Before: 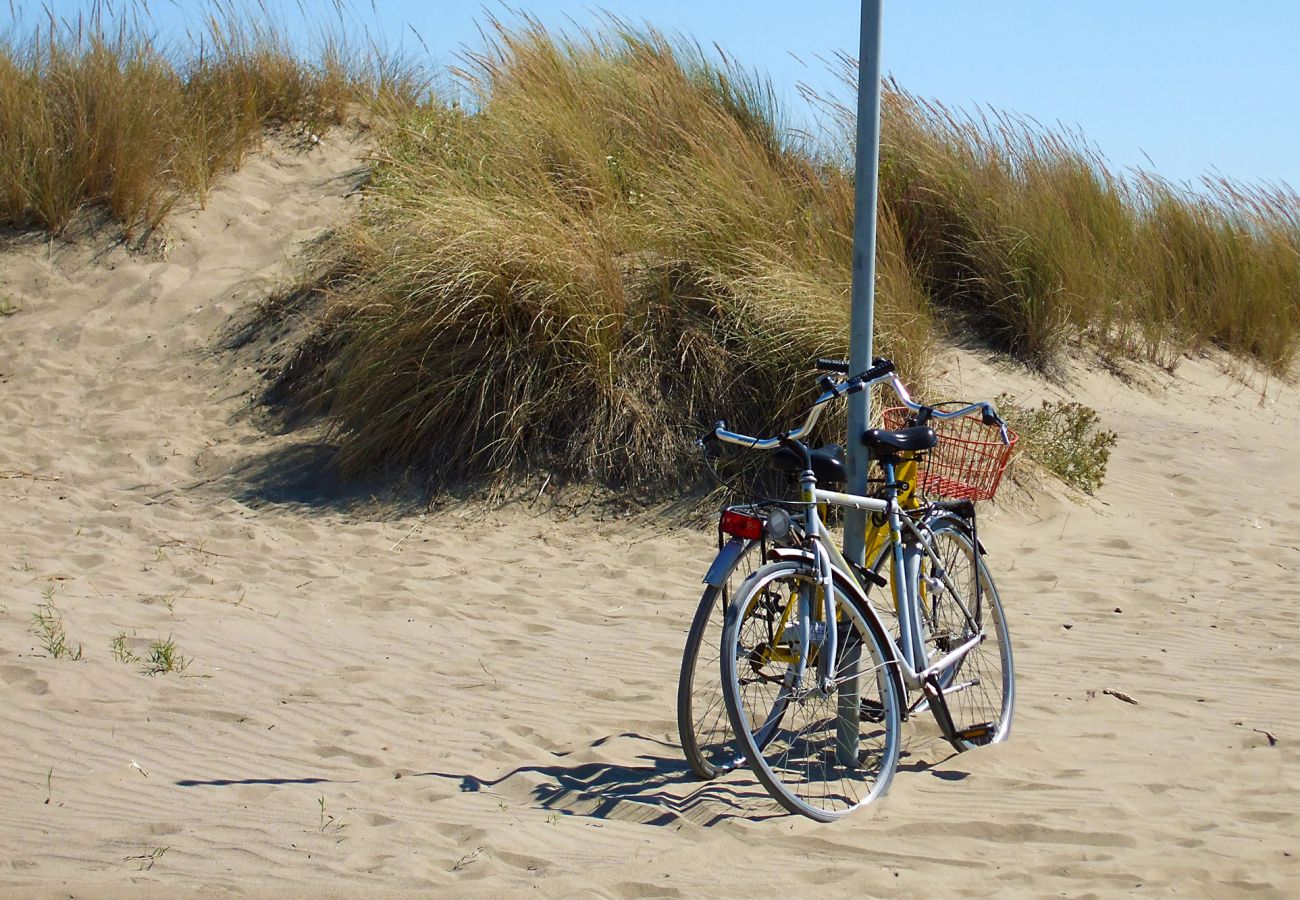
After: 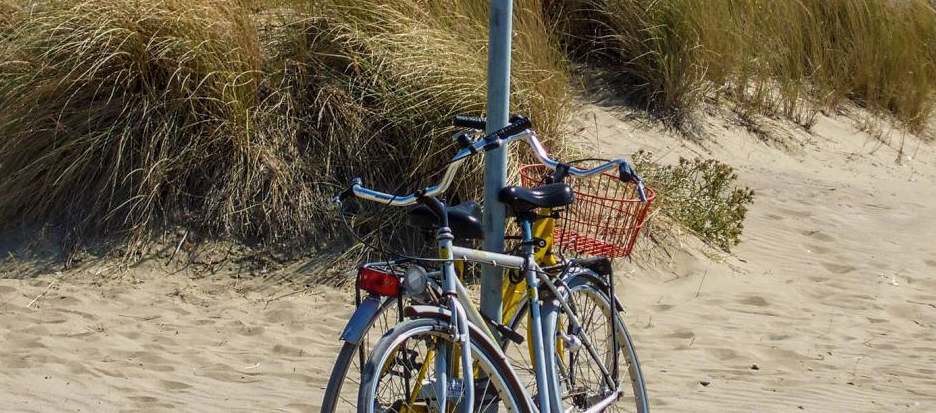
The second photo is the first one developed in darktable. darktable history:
local contrast: highlights 0%, shadows 0%, detail 133%
crop and rotate: left 27.938%, top 27.046%, bottom 27.046%
